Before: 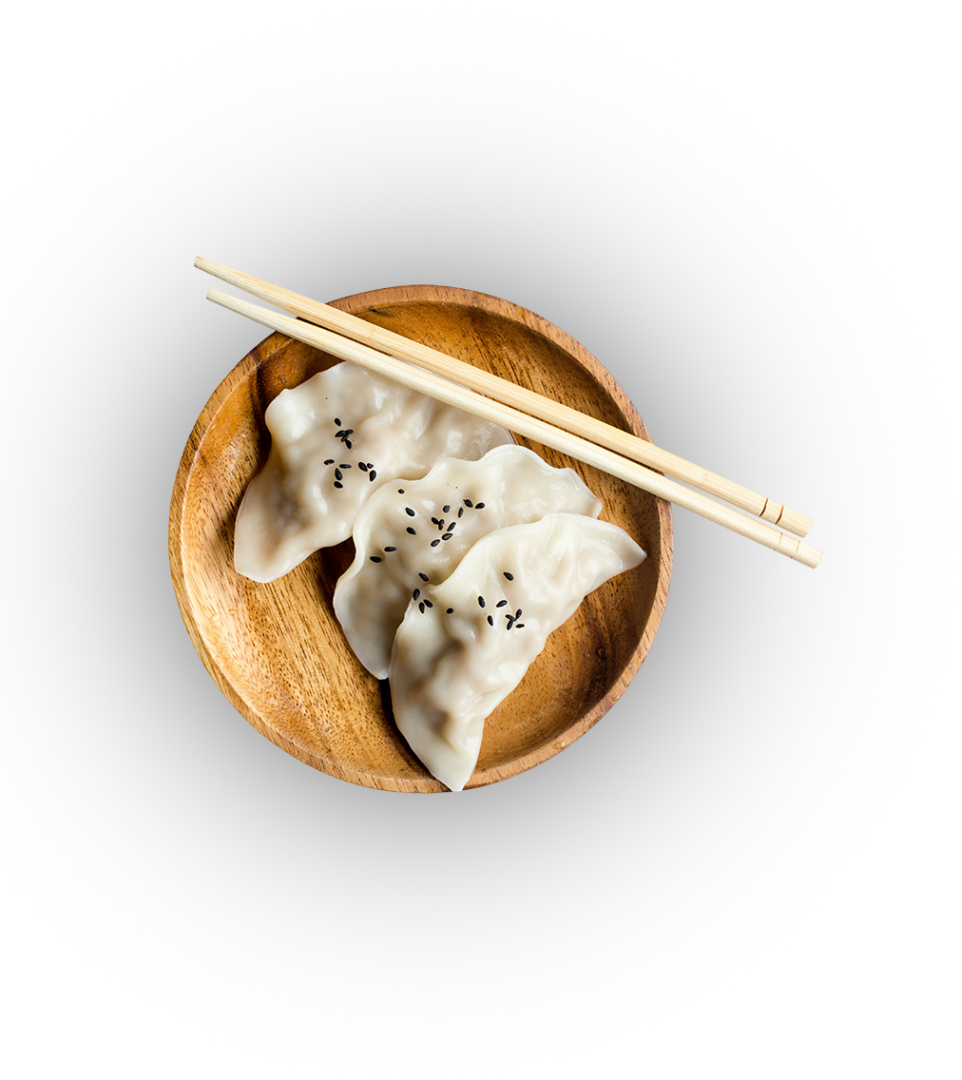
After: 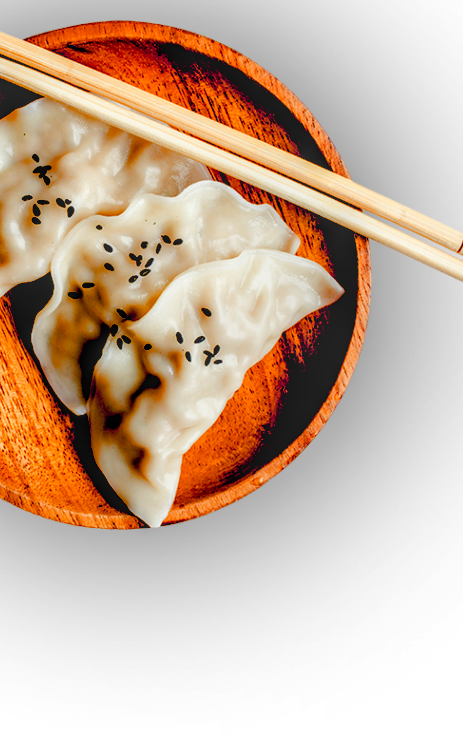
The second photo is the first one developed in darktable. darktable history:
crop: left 31.406%, top 24.505%, right 20.373%, bottom 6.597%
exposure: black level correction 0.057, compensate highlight preservation false
haze removal: compatibility mode true, adaptive false
color balance rgb: global offset › luminance -1.419%, linear chroma grading › global chroma 14.477%, perceptual saturation grading › global saturation 20%, perceptual saturation grading › highlights -25.713%, perceptual saturation grading › shadows 49.282%, perceptual brilliance grading › mid-tones 9.761%, perceptual brilliance grading › shadows 14.63%
color zones: curves: ch1 [(0.263, 0.53) (0.376, 0.287) (0.487, 0.512) (0.748, 0.547) (1, 0.513)]; ch2 [(0.262, 0.45) (0.751, 0.477)]
local contrast: highlights 5%, shadows 2%, detail 133%
